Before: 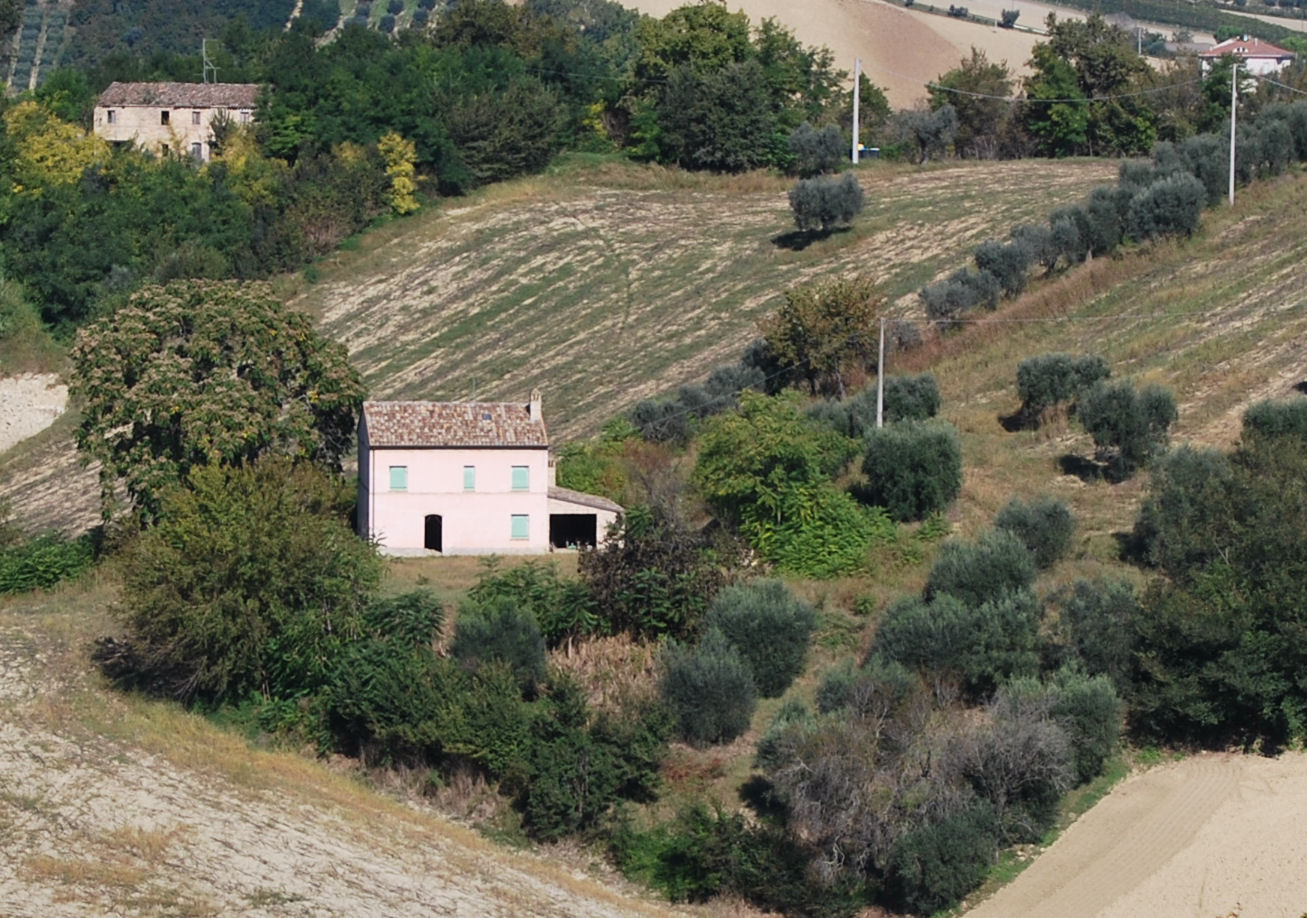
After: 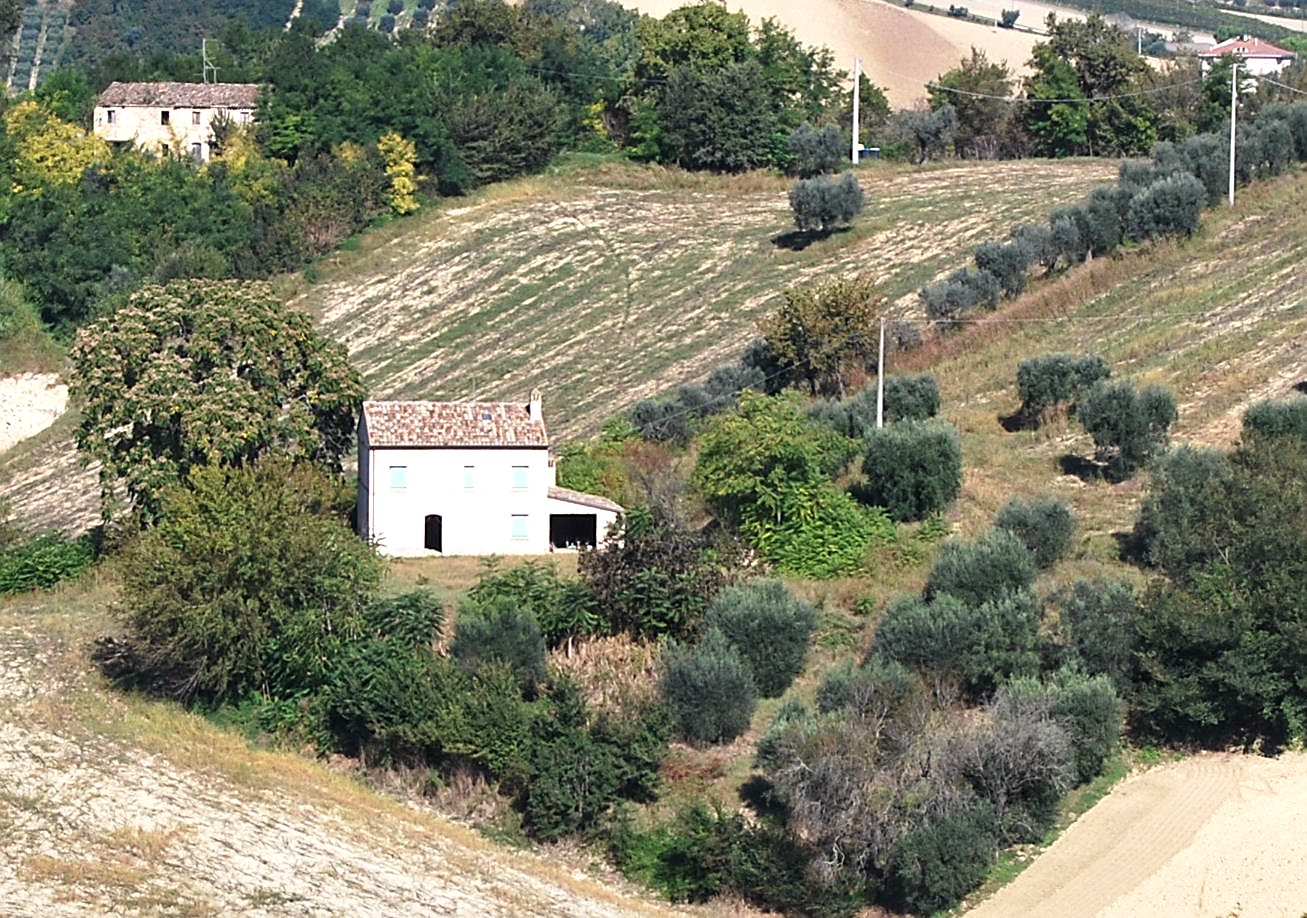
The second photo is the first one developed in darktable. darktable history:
contrast equalizer: octaves 7, y [[0.6 ×6], [0.55 ×6], [0 ×6], [0 ×6], [0 ×6]], mix 0.15
sharpen: on, module defaults
exposure: black level correction 0, exposure 0.7 EV, compensate exposure bias true, compensate highlight preservation false
